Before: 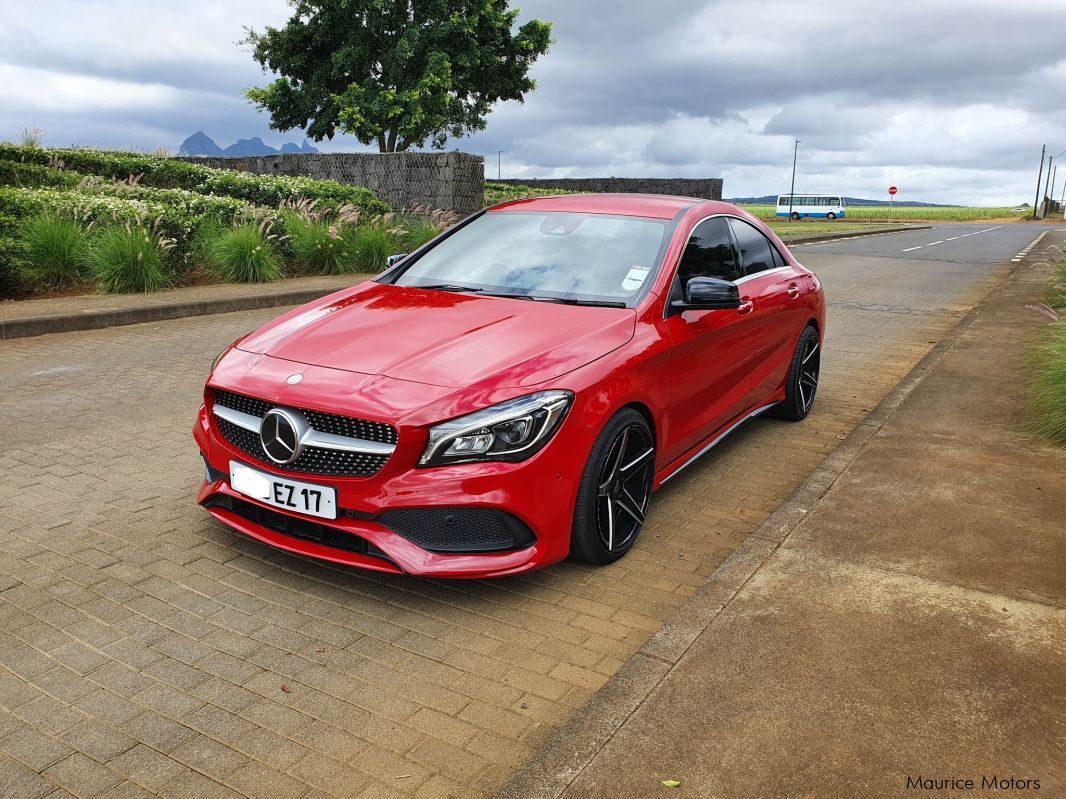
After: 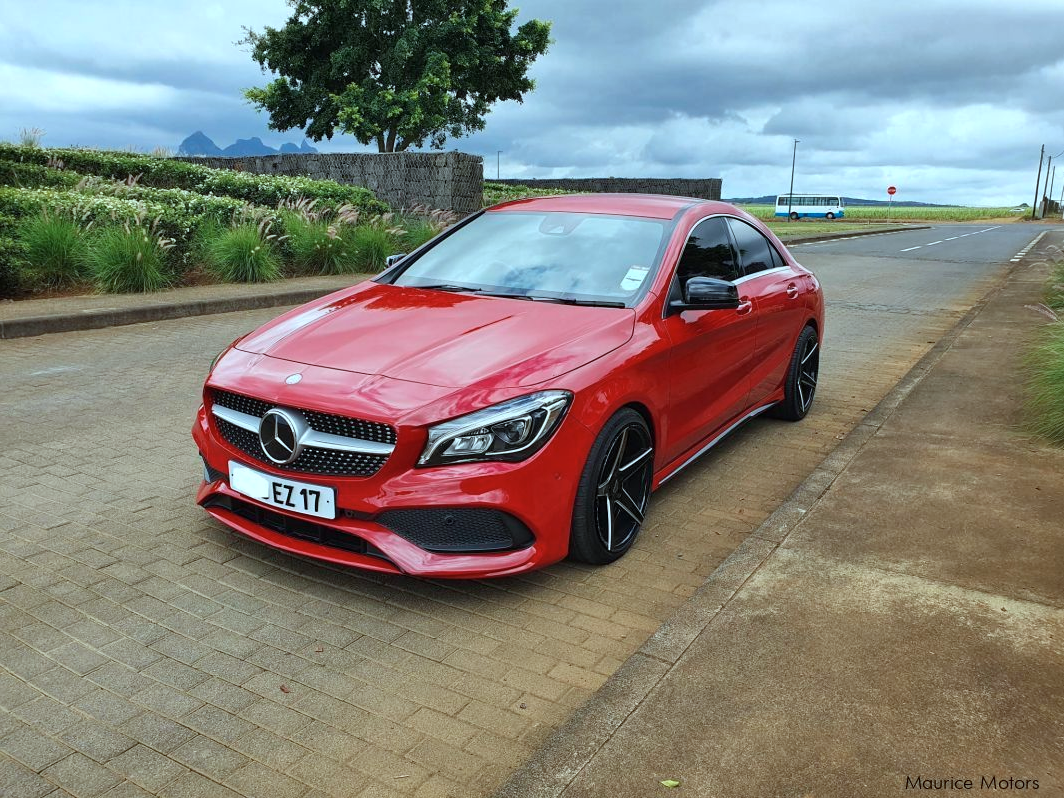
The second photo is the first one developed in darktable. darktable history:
shadows and highlights: shadows 37.27, highlights -28.18, soften with gaussian
color correction: highlights a* -10.04, highlights b* -10.37
rotate and perspective: automatic cropping original format, crop left 0, crop top 0
crop and rotate: left 0.126%
